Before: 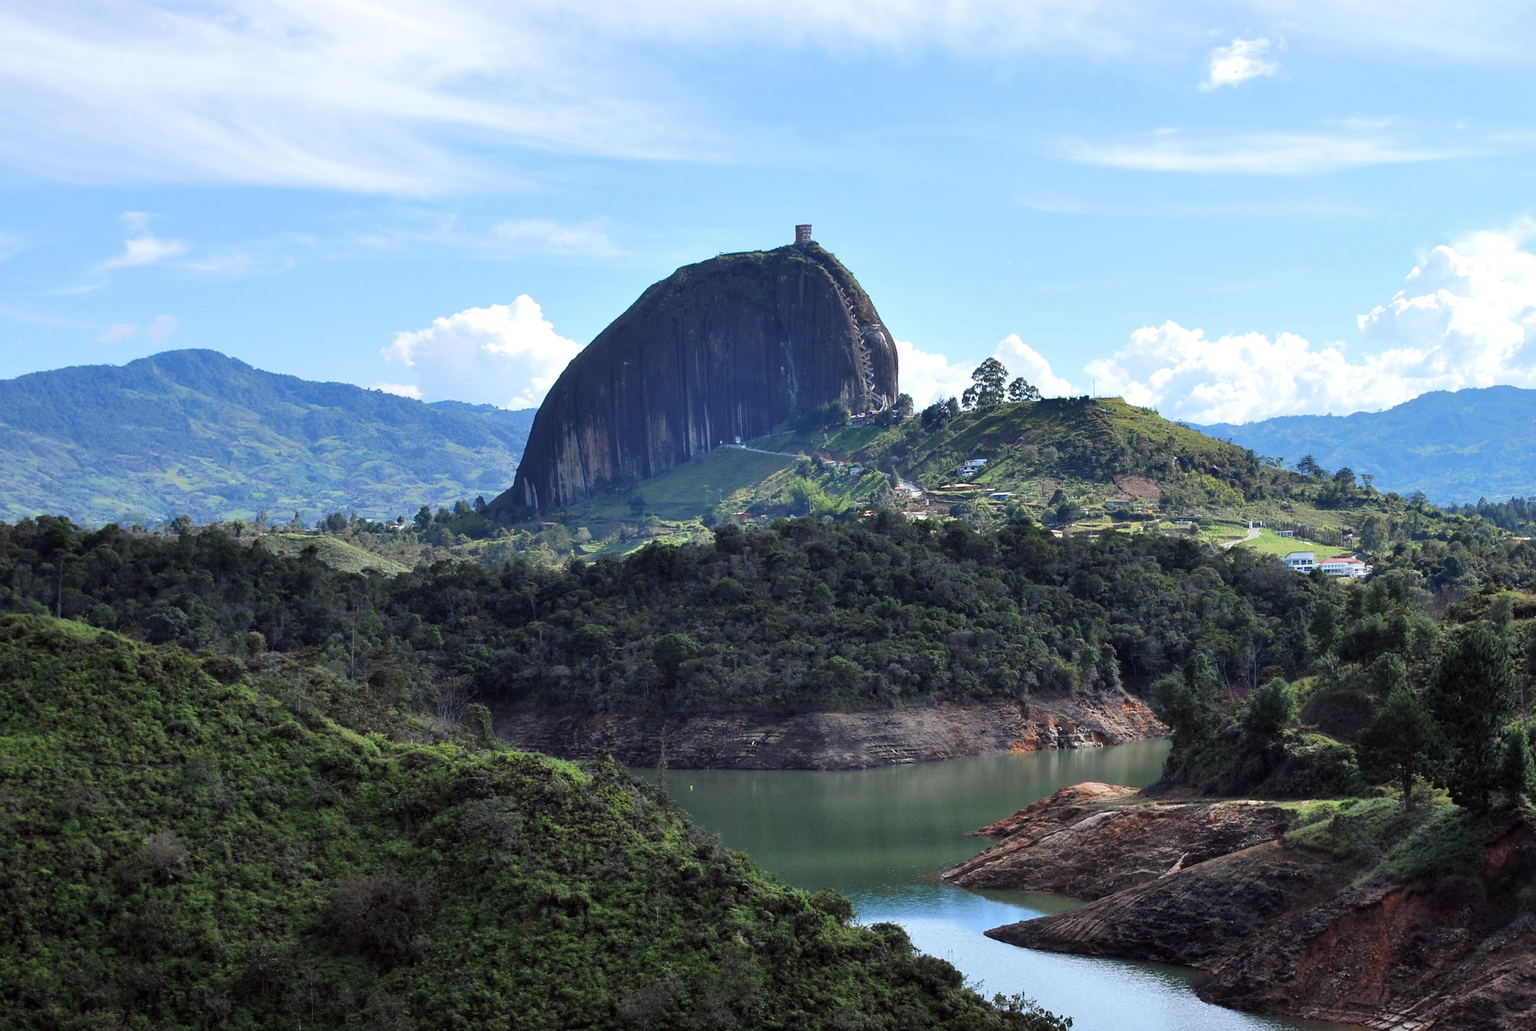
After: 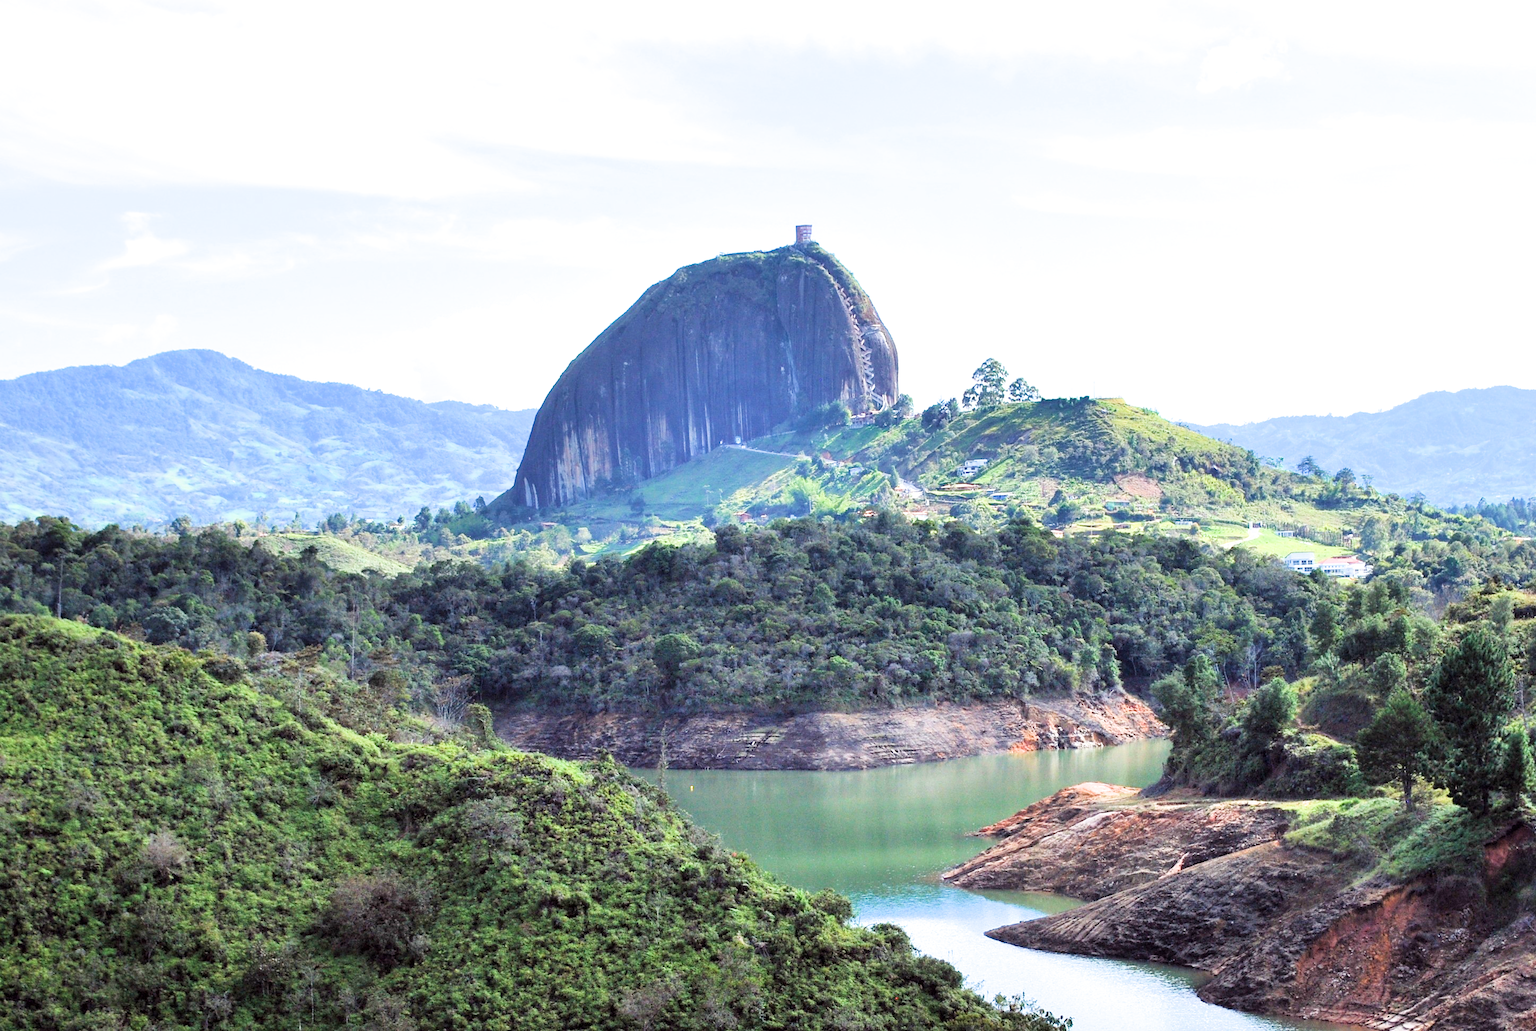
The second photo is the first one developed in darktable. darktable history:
velvia: on, module defaults
filmic rgb: hardness 4.17
exposure: black level correction 0, exposure 2.088 EV, compensate exposure bias true, compensate highlight preservation false
